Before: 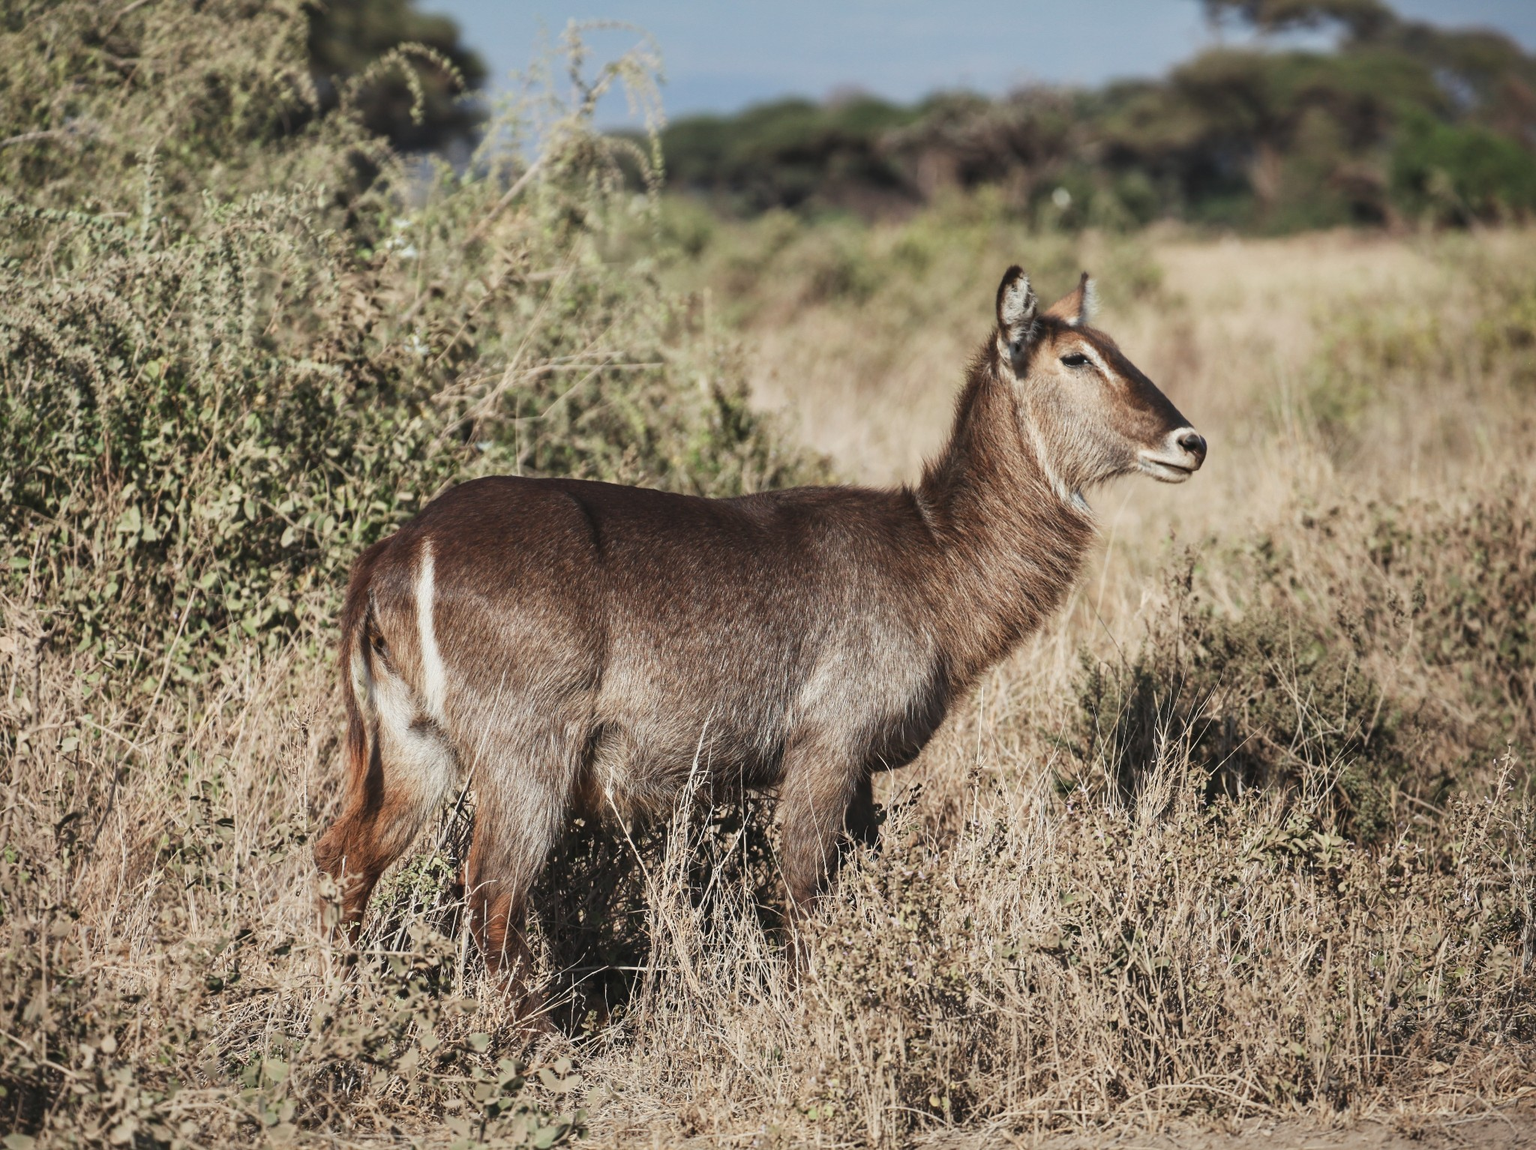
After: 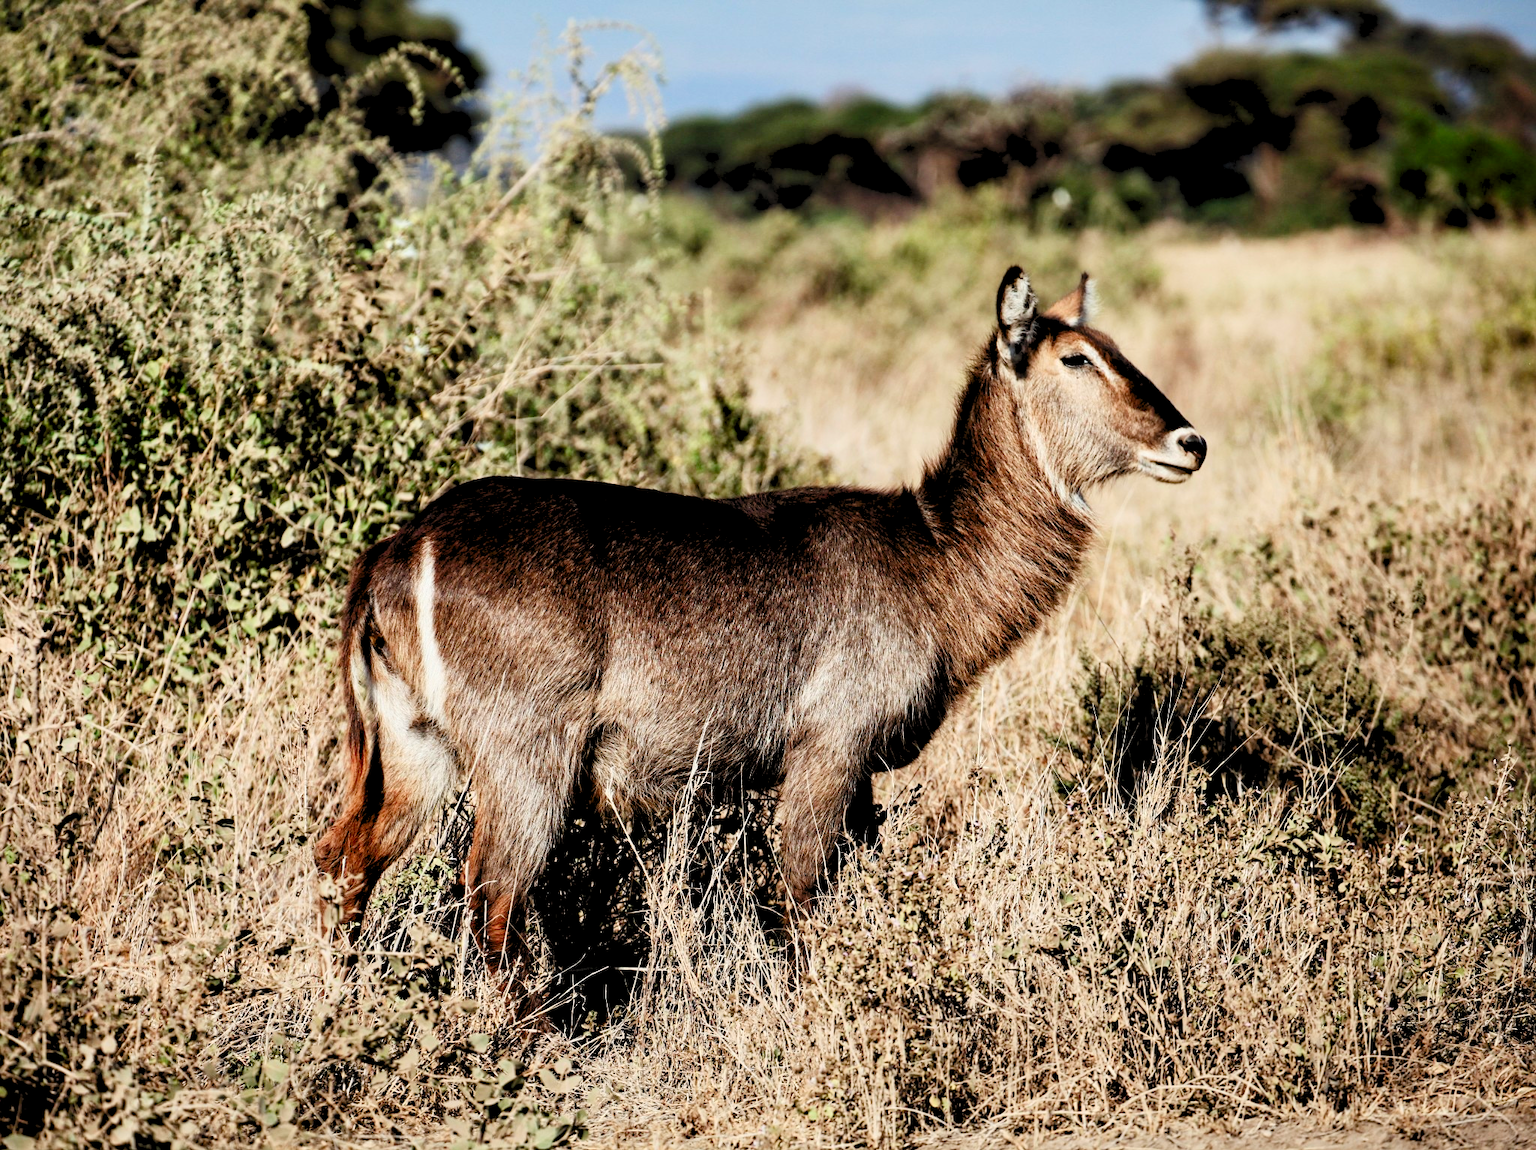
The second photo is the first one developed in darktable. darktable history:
levels: levels [0.072, 0.414, 0.976]
contrast brightness saturation: contrast 0.24, brightness -0.24, saturation 0.14
